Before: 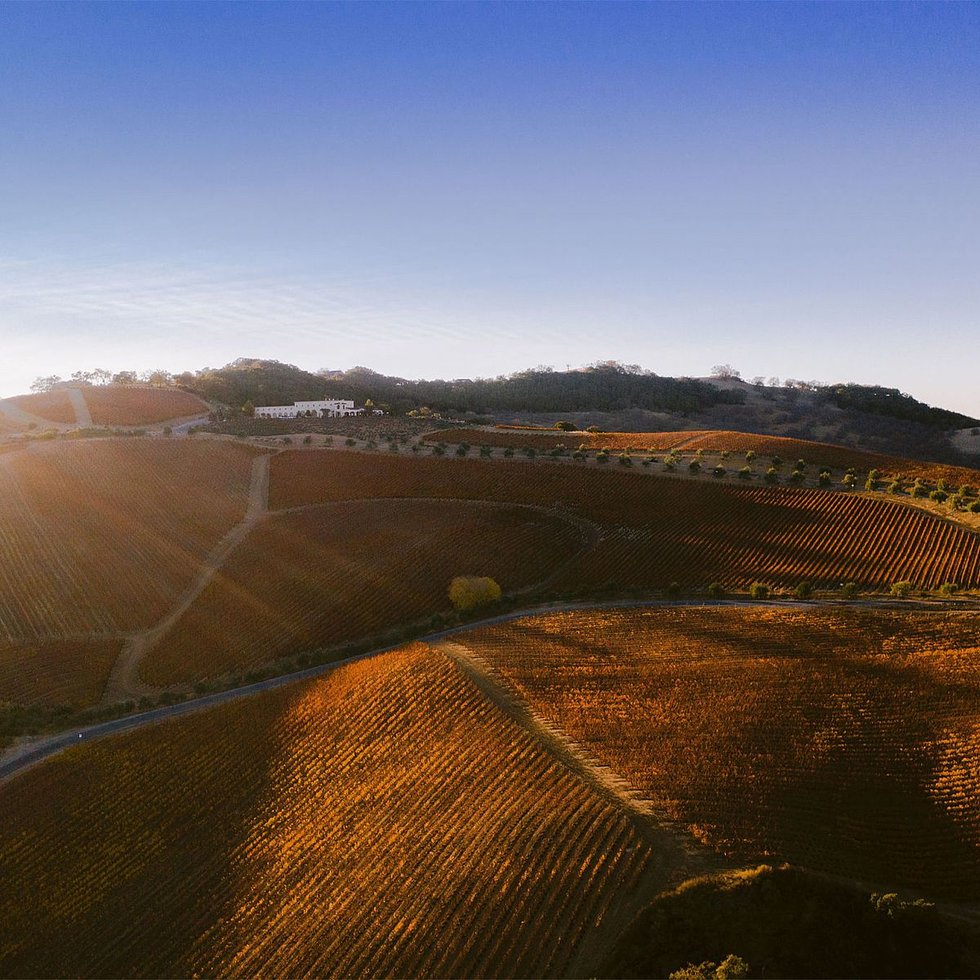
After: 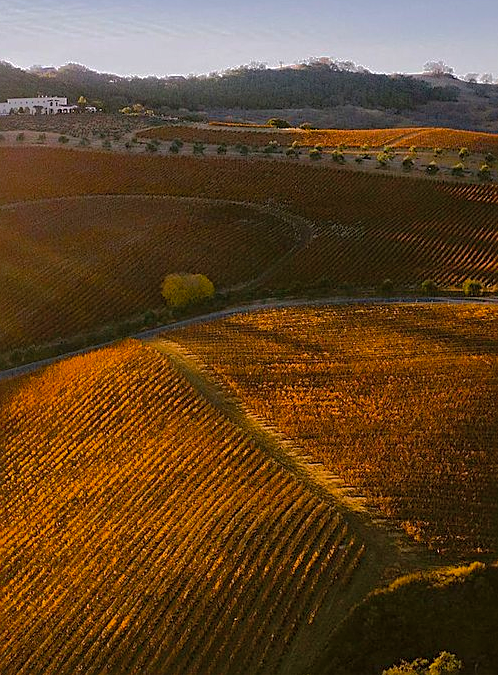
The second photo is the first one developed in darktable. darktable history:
shadows and highlights: shadows 40.18, highlights -60.11
crop and rotate: left 29.295%, top 31.095%, right 19.856%
sharpen: on, module defaults
color balance rgb: perceptual saturation grading › global saturation 25.863%, global vibrance 14.176%
